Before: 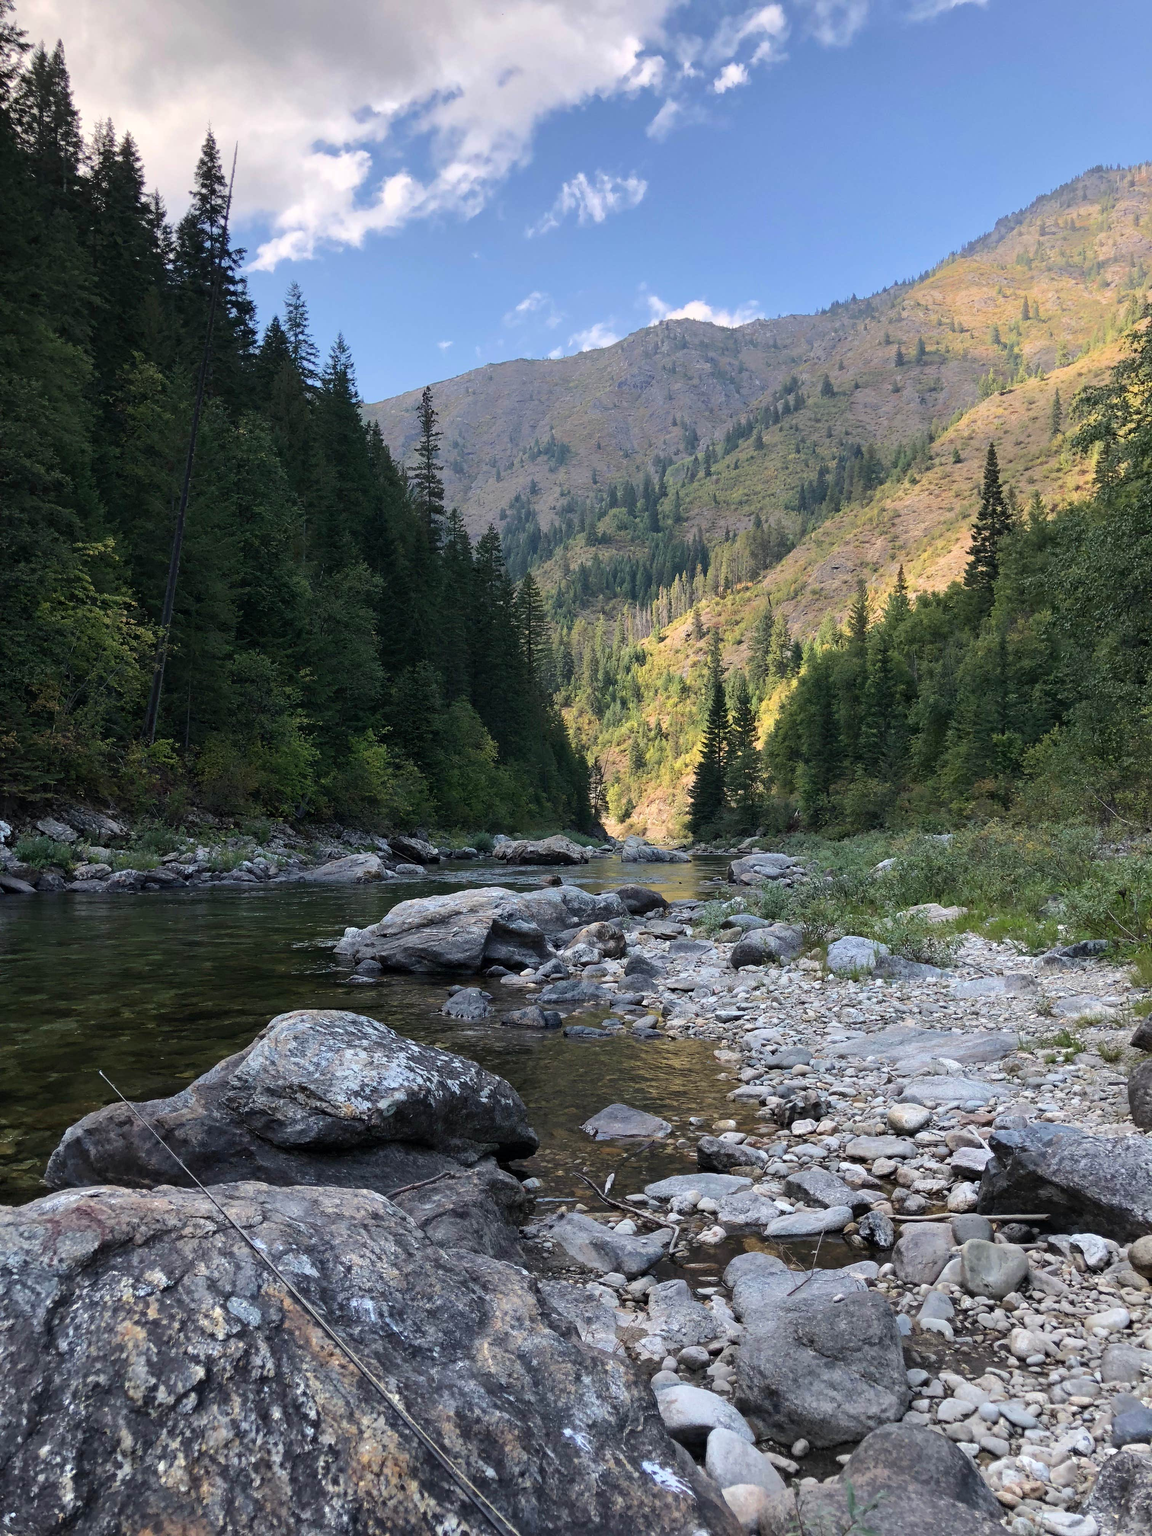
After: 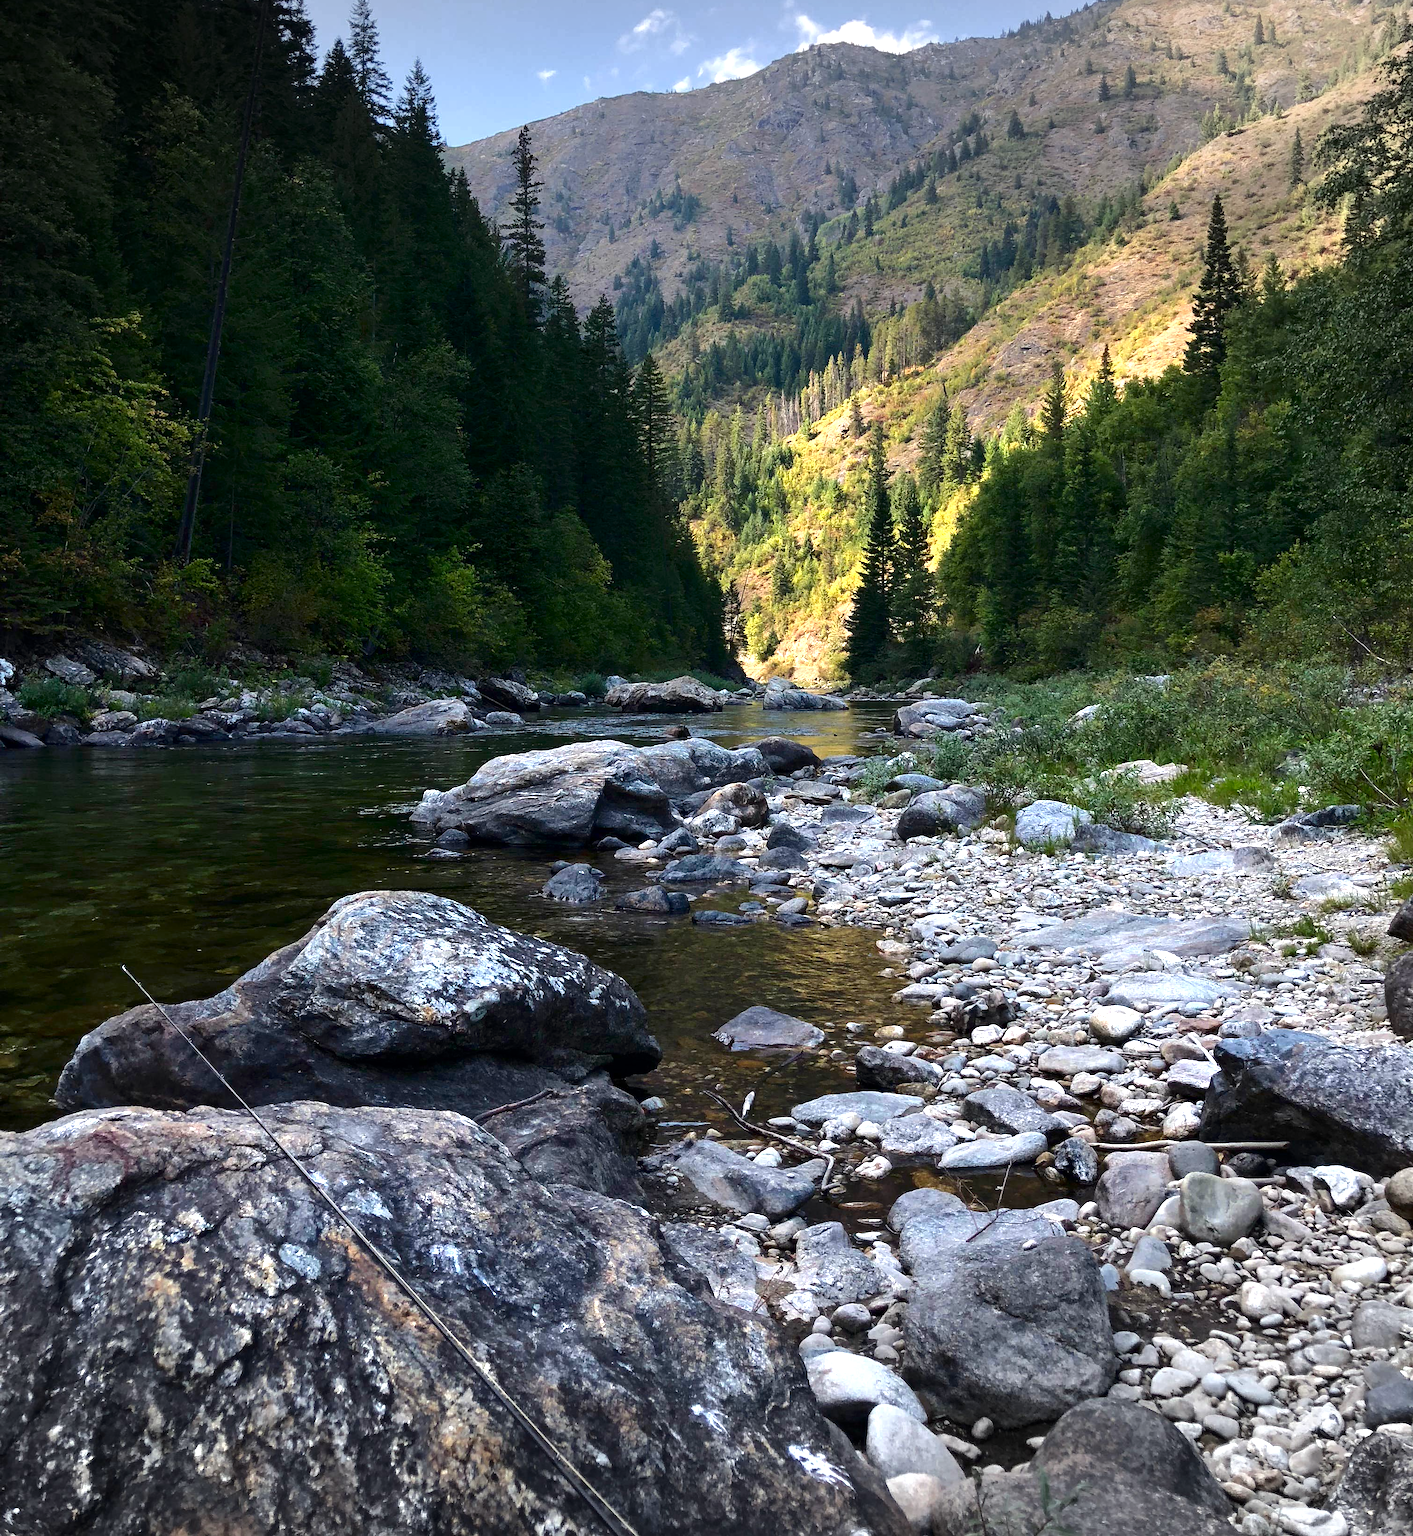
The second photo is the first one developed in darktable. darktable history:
contrast brightness saturation: brightness -0.25, saturation 0.2
crop and rotate: top 18.507%
exposure: black level correction 0, exposure 0.7 EV, compensate exposure bias true, compensate highlight preservation false
vignetting: fall-off start 100%, brightness -0.282, width/height ratio 1.31
